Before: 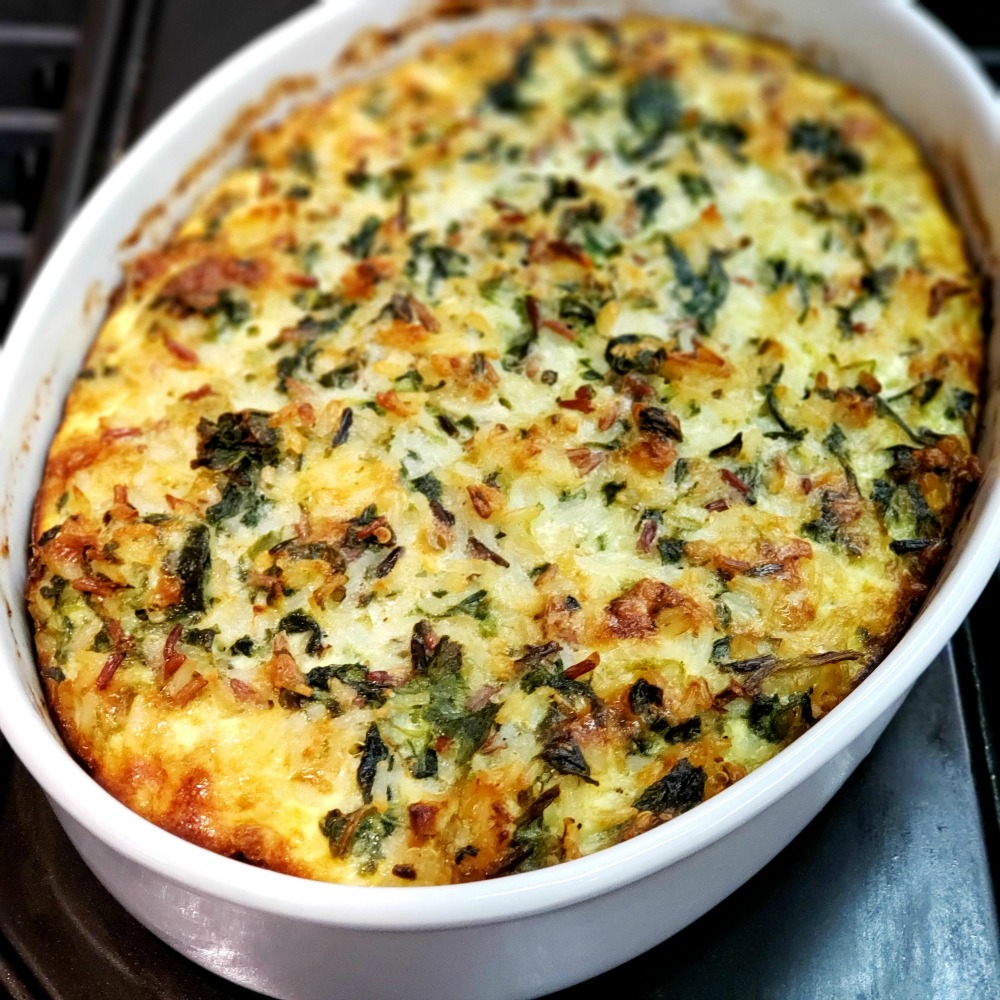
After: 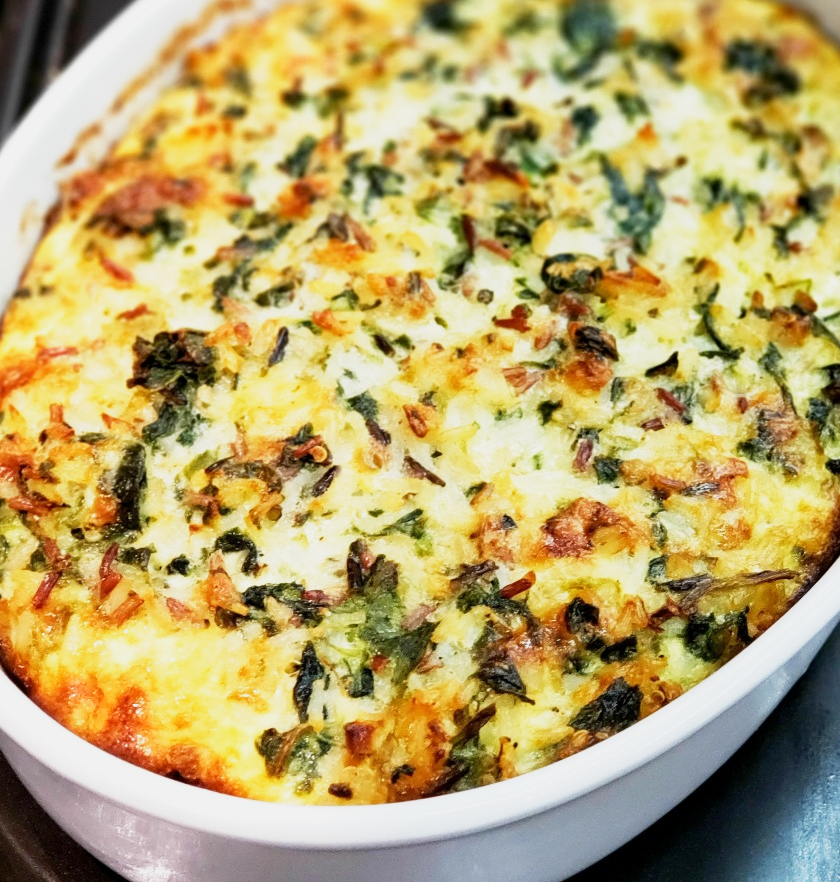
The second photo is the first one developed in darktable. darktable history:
crop: left 6.446%, top 8.188%, right 9.538%, bottom 3.548%
base curve: curves: ch0 [(0, 0) (0.088, 0.125) (0.176, 0.251) (0.354, 0.501) (0.613, 0.749) (1, 0.877)], preserve colors none
